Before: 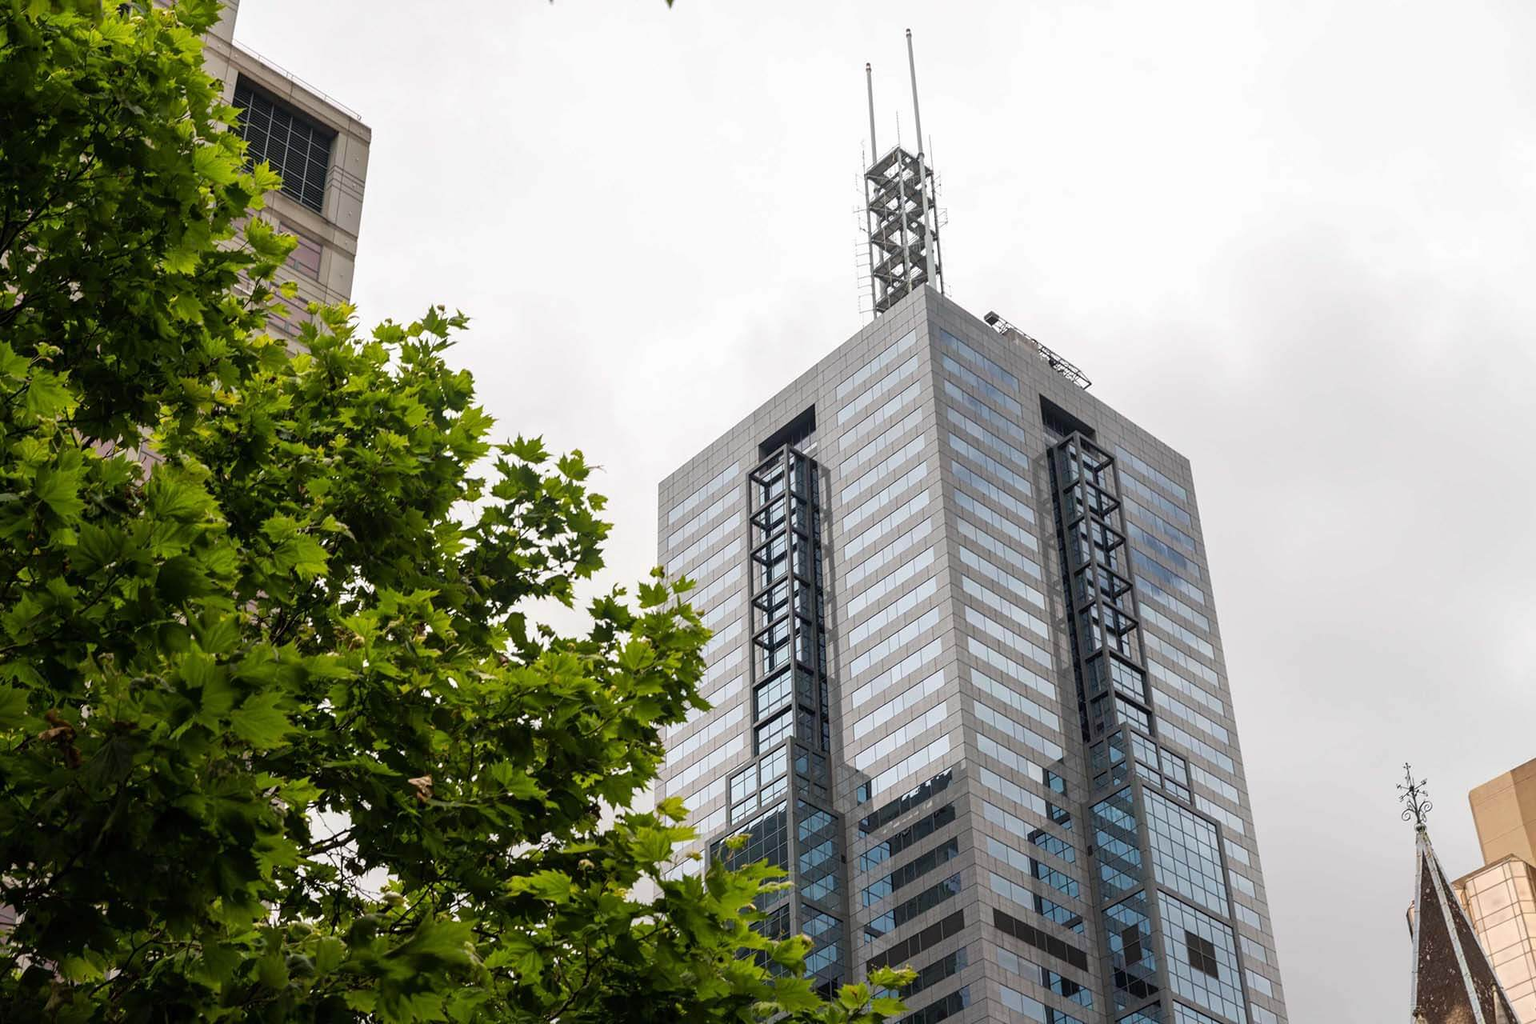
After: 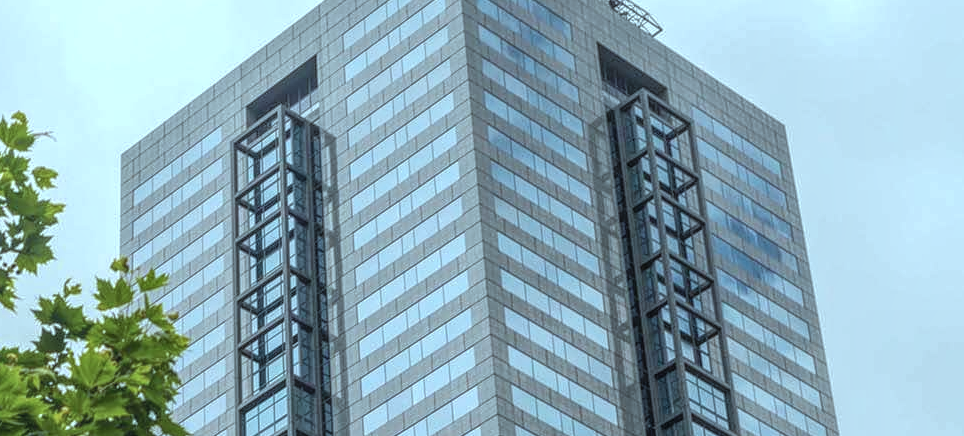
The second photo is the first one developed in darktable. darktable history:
crop: left 36.614%, top 35.205%, right 13.145%, bottom 30.68%
local contrast: highlights 66%, shadows 34%, detail 166%, midtone range 0.2
color correction: highlights a* -12.01, highlights b* -15.72
